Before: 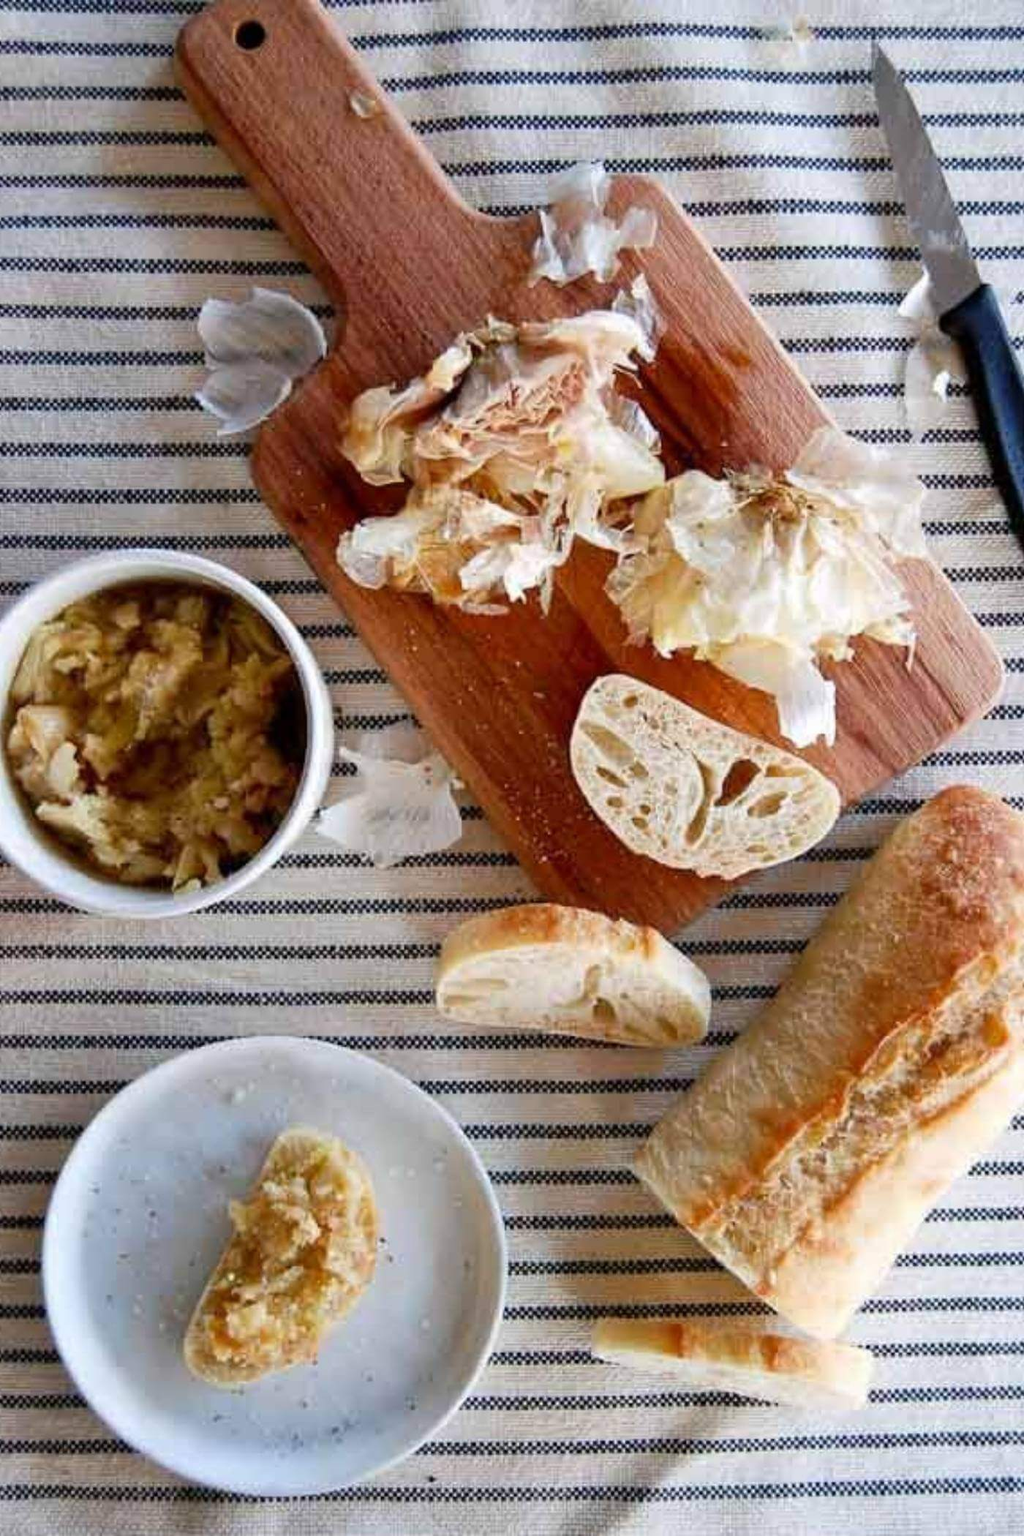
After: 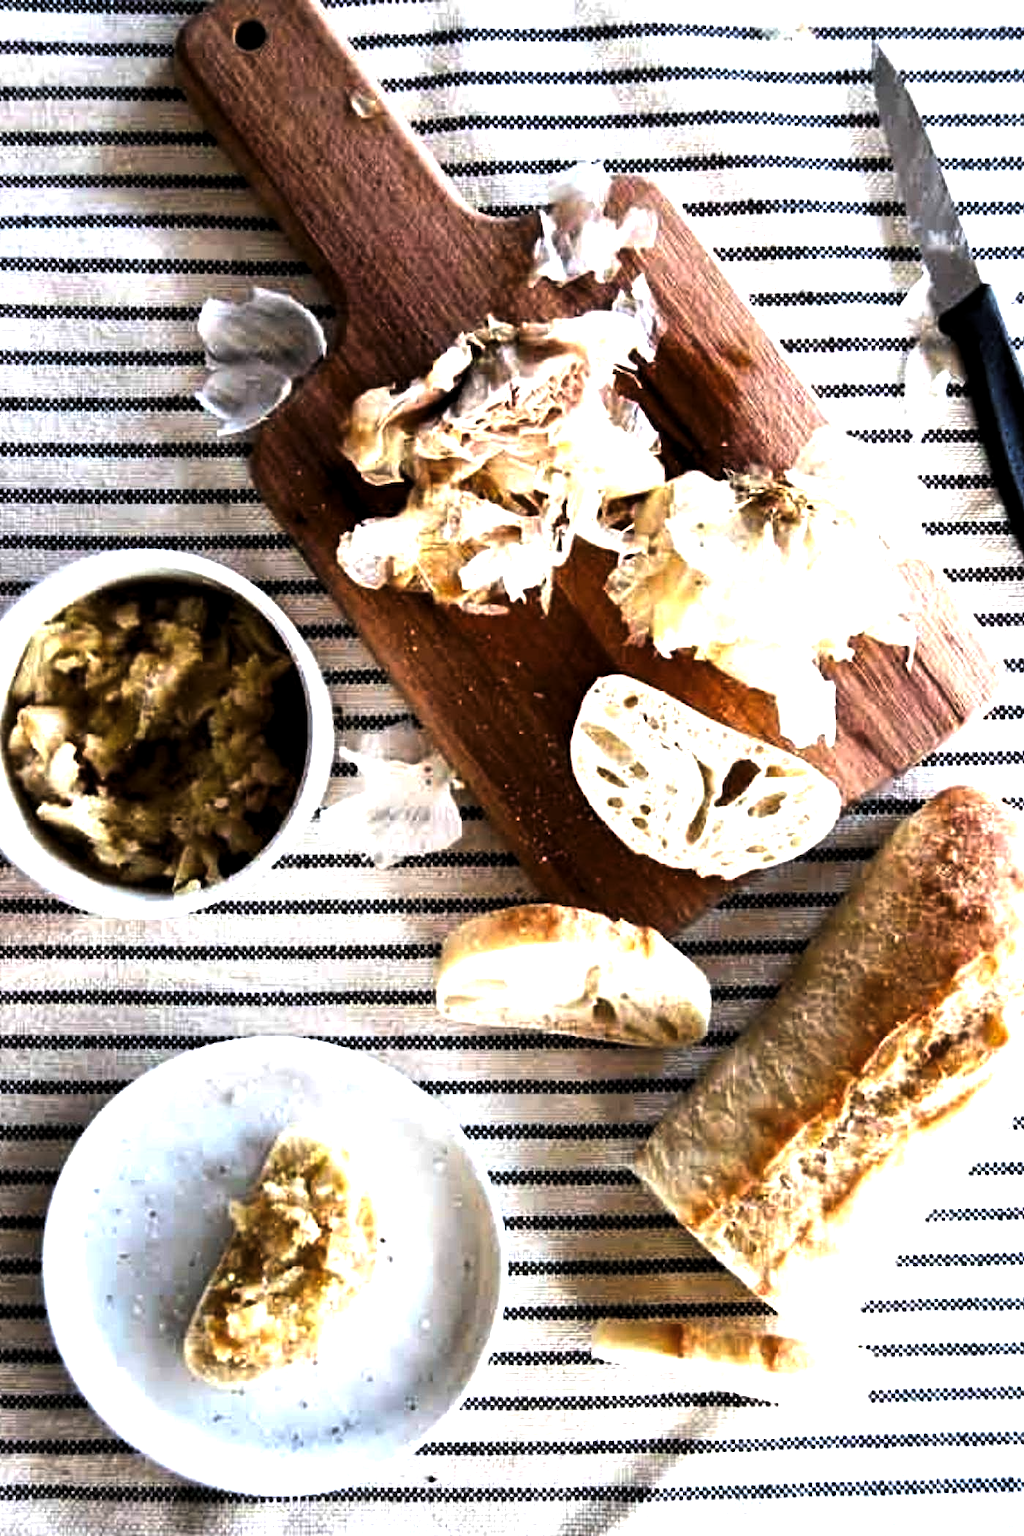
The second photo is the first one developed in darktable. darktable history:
exposure: exposure -0.151 EV, compensate highlight preservation false
tone equalizer: -8 EV -0.75 EV, -7 EV -0.7 EV, -6 EV -0.6 EV, -5 EV -0.4 EV, -3 EV 0.4 EV, -2 EV 0.6 EV, -1 EV 0.7 EV, +0 EV 0.75 EV, edges refinement/feathering 500, mask exposure compensation -1.57 EV, preserve details no
levels: levels [0.044, 0.475, 0.791]
